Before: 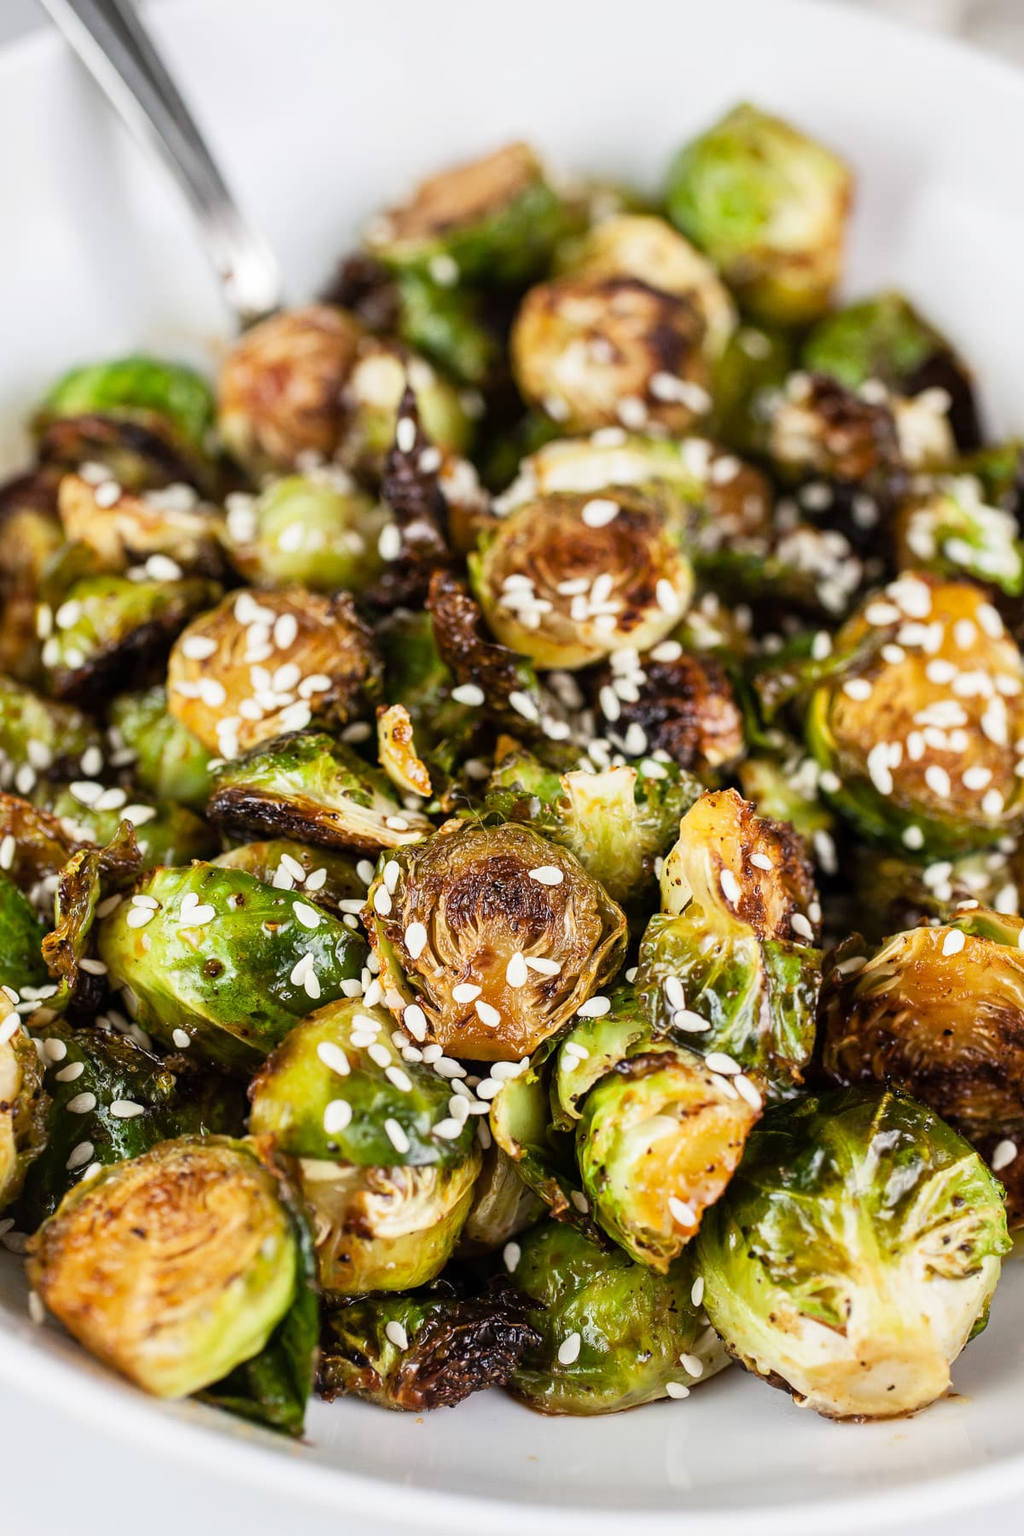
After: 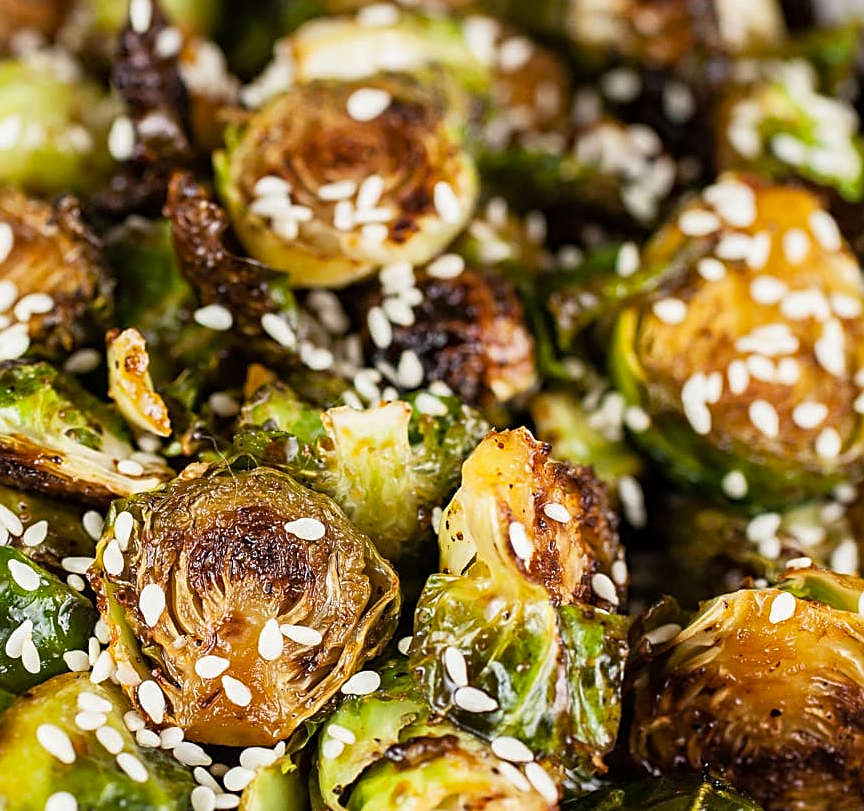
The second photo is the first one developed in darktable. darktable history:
exposure: compensate exposure bias true, compensate highlight preservation false
haze removal: compatibility mode true, adaptive false
crop and rotate: left 27.942%, top 27.617%, bottom 27.299%
sharpen: on, module defaults
